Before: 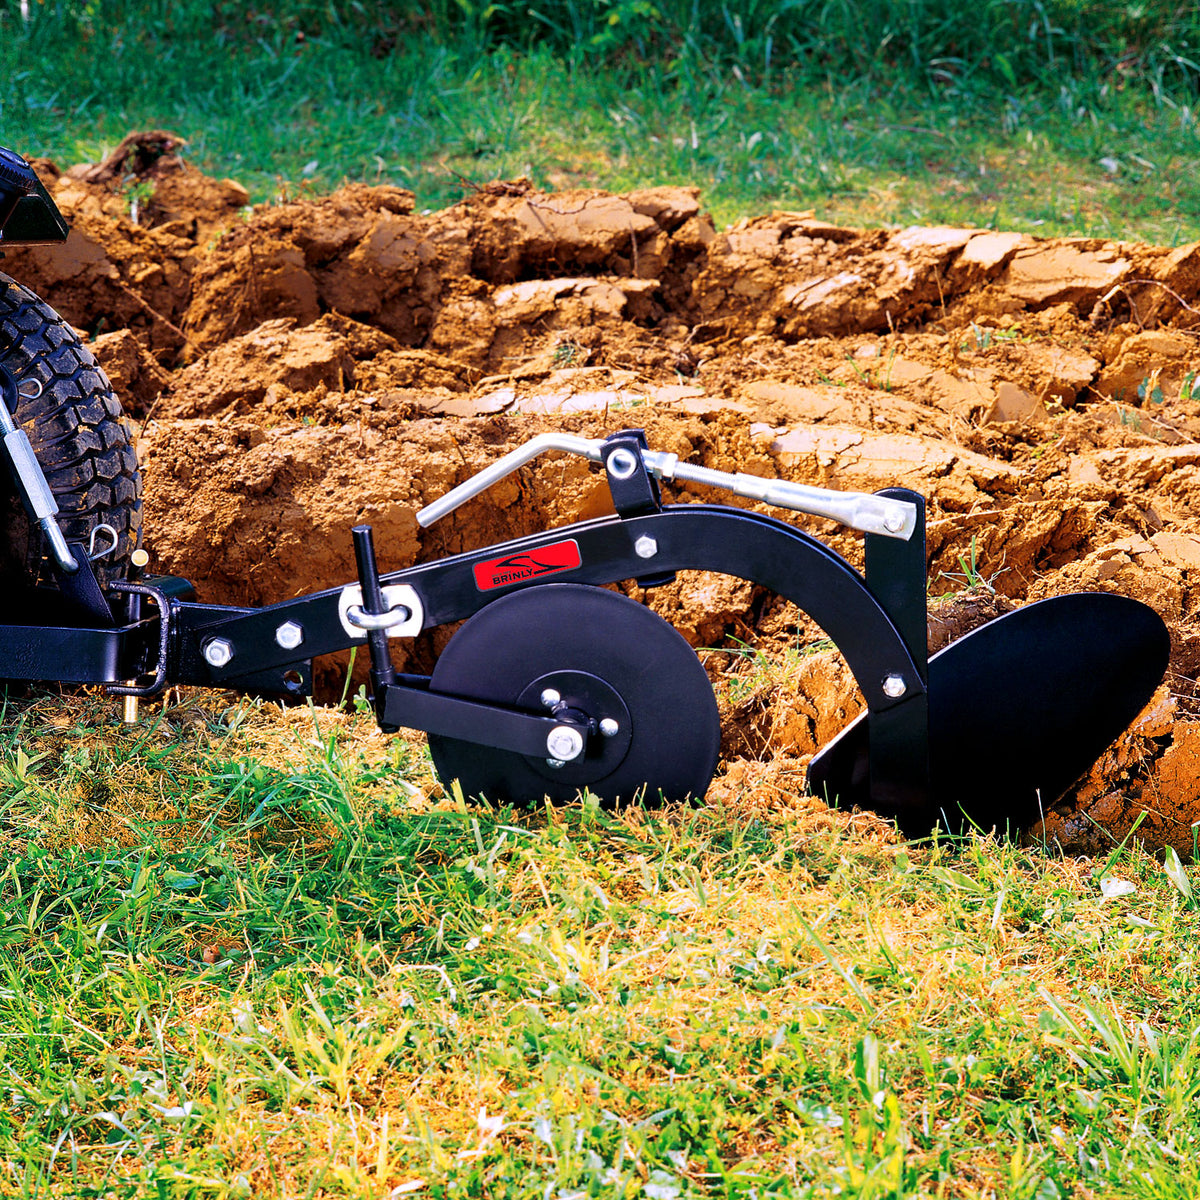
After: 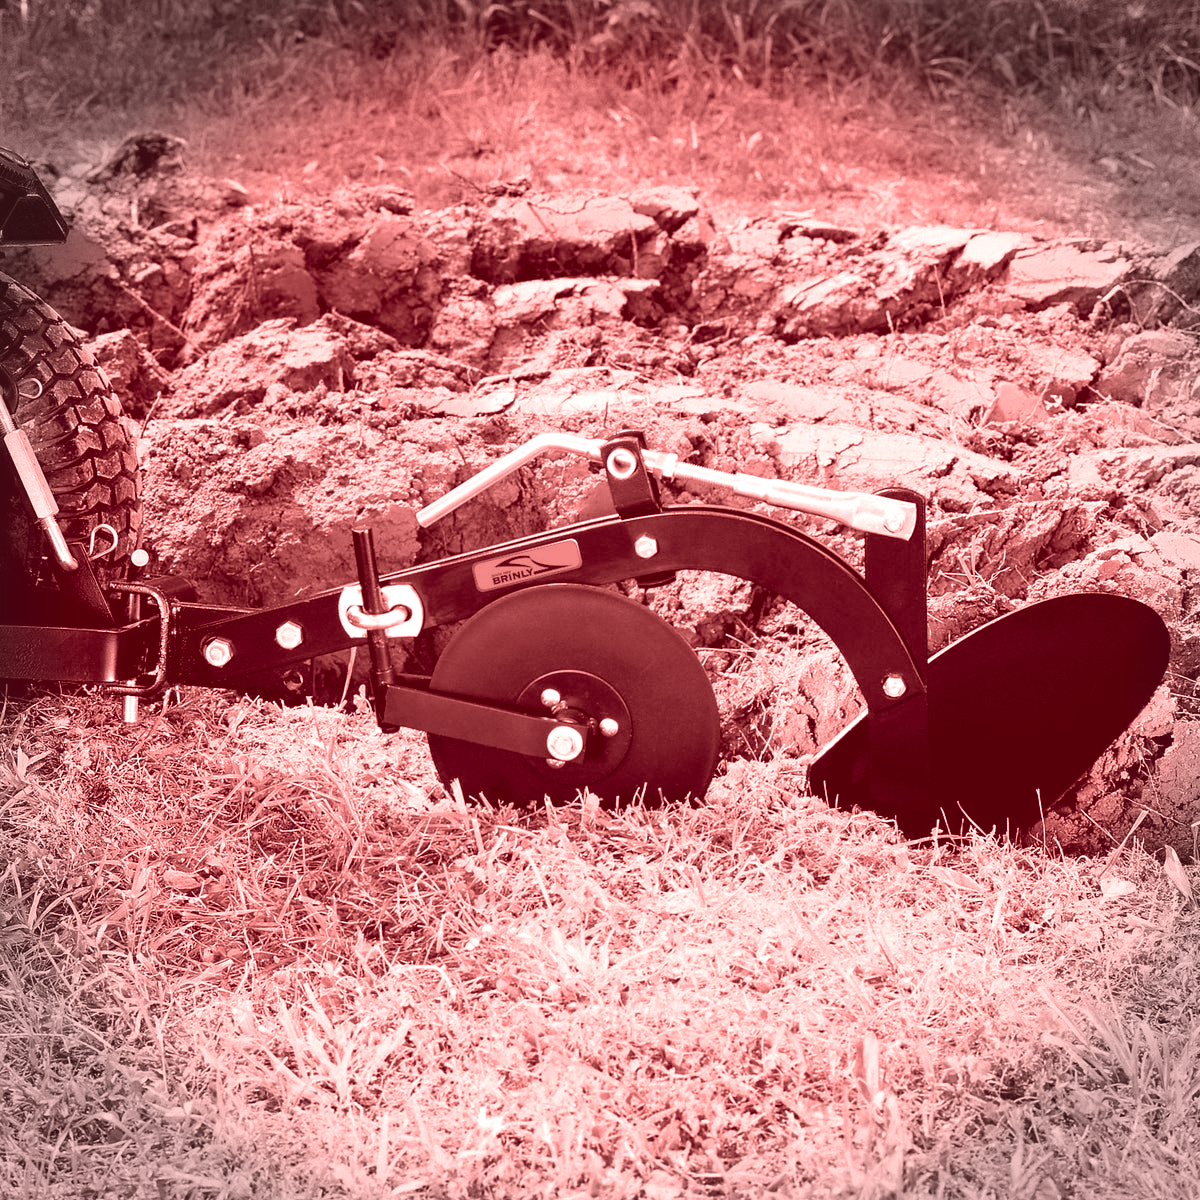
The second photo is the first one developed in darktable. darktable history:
vignetting: fall-off start 88.03%, fall-off radius 24.9%
colorize: saturation 60%, source mix 100%
